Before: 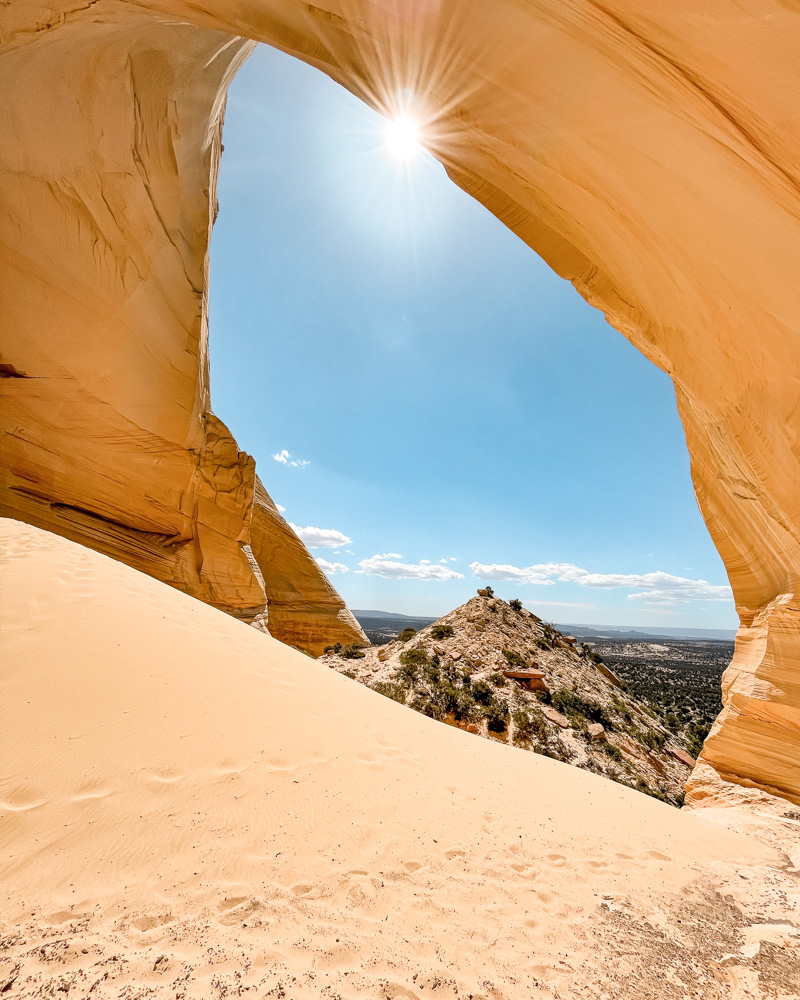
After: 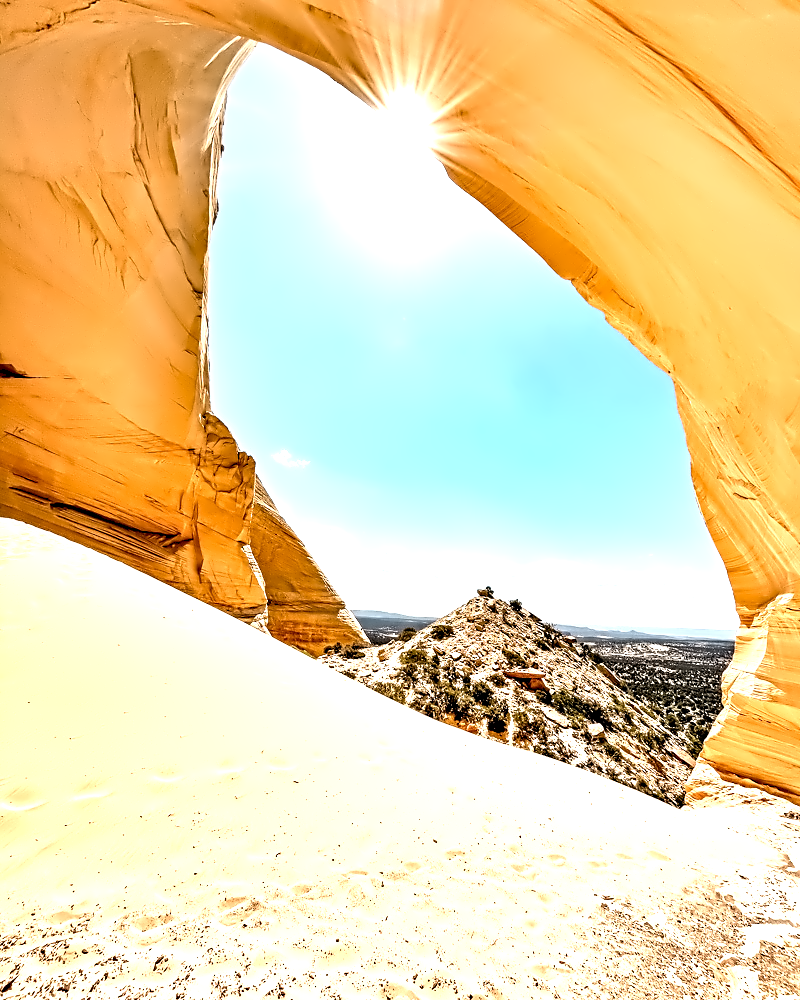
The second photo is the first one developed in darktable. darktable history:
levels: levels [0, 0.374, 0.749]
contrast equalizer: octaves 7, y [[0.5, 0.542, 0.583, 0.625, 0.667, 0.708], [0.5 ×6], [0.5 ×6], [0, 0.033, 0.067, 0.1, 0.133, 0.167], [0, 0.05, 0.1, 0.15, 0.2, 0.25]]
